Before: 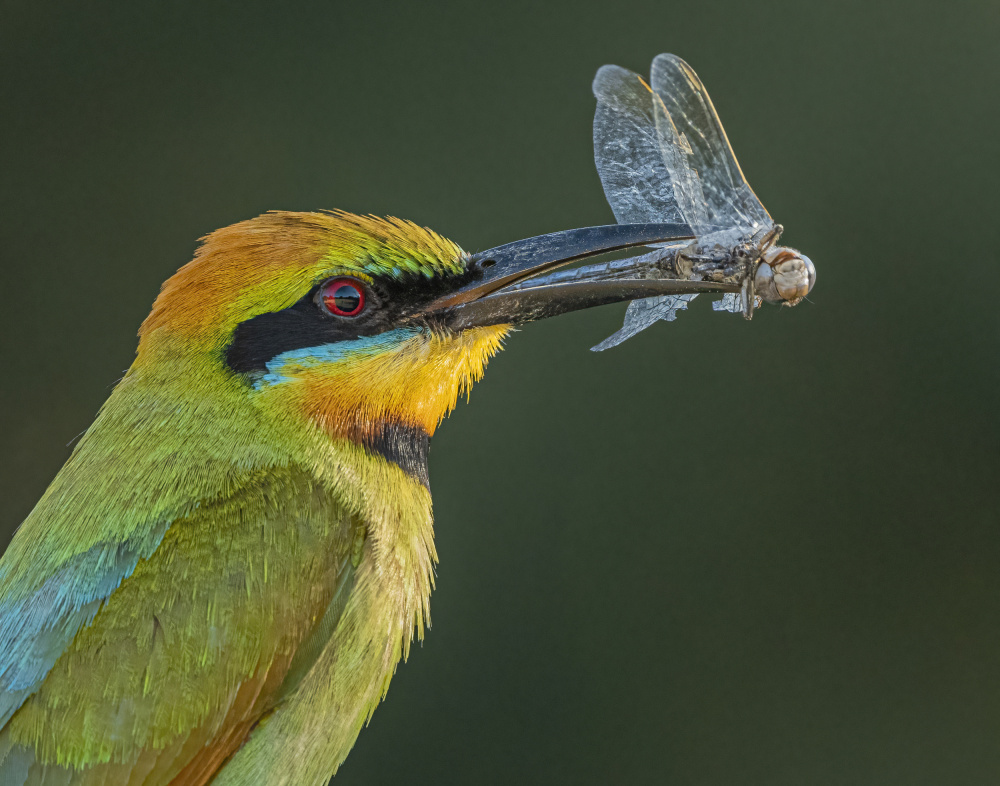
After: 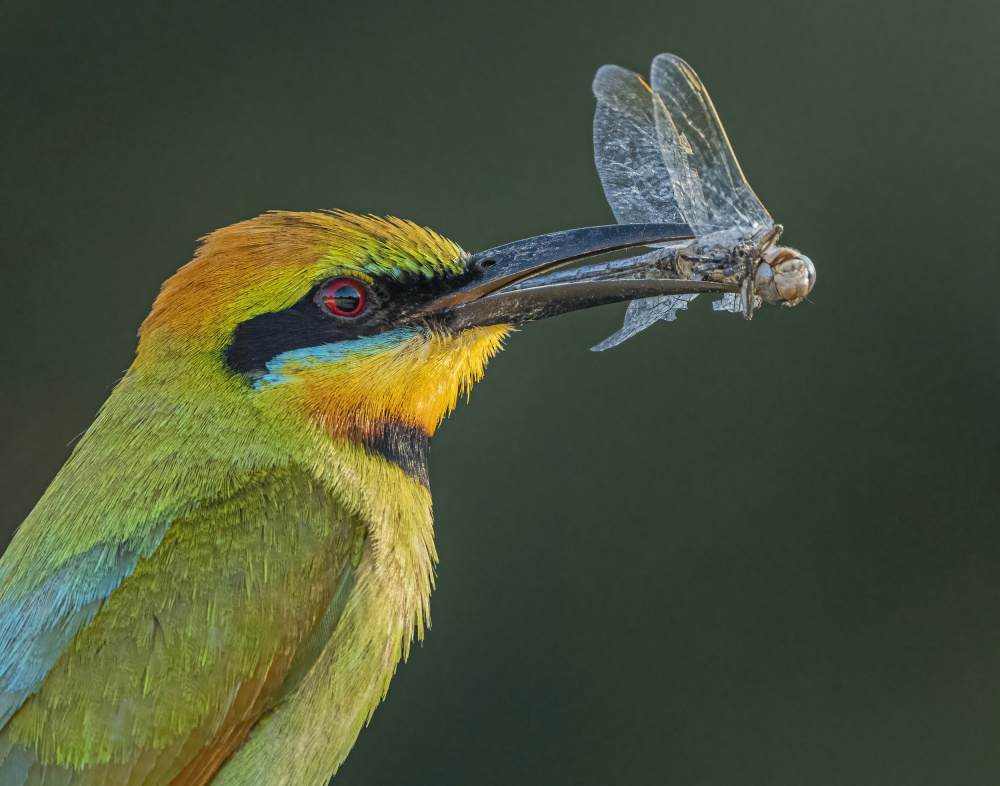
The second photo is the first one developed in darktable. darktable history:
color correction: highlights a* 0.306, highlights b* 2.72, shadows a* -0.768, shadows b* -4.16
